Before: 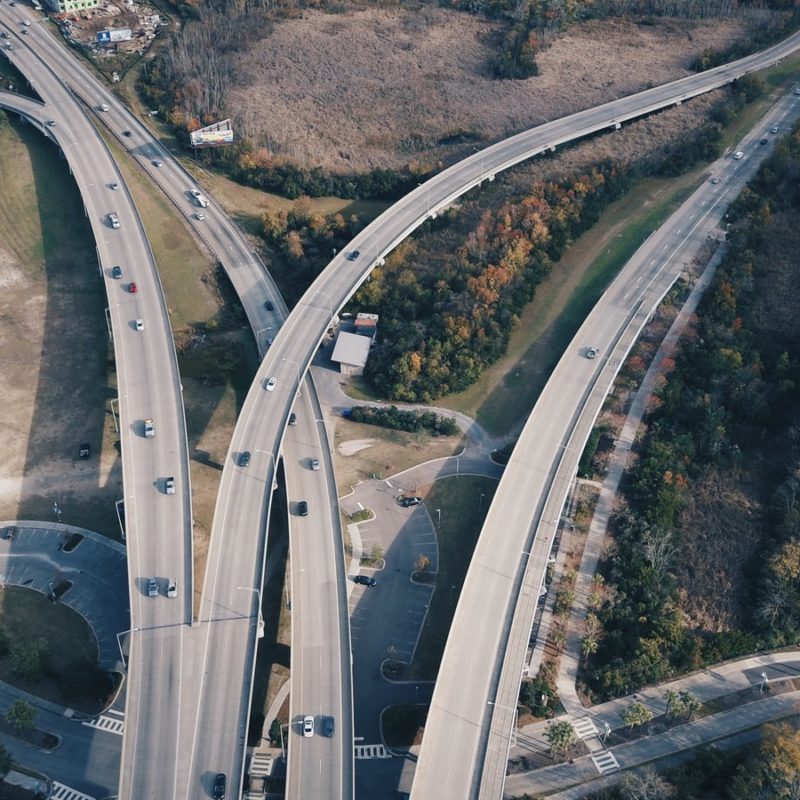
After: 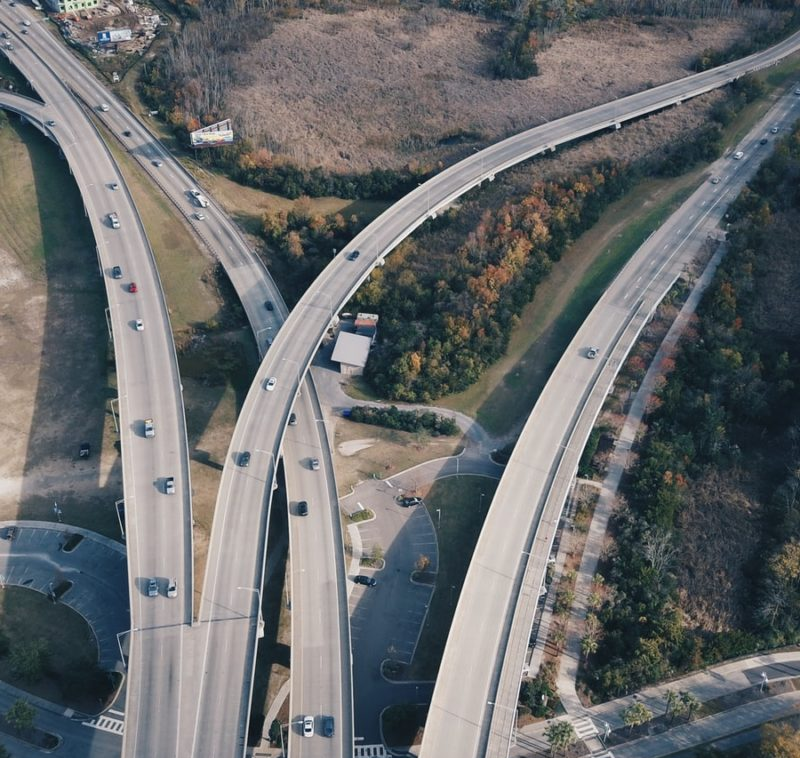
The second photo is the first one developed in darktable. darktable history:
crop and rotate: top 0.012%, bottom 5.21%
